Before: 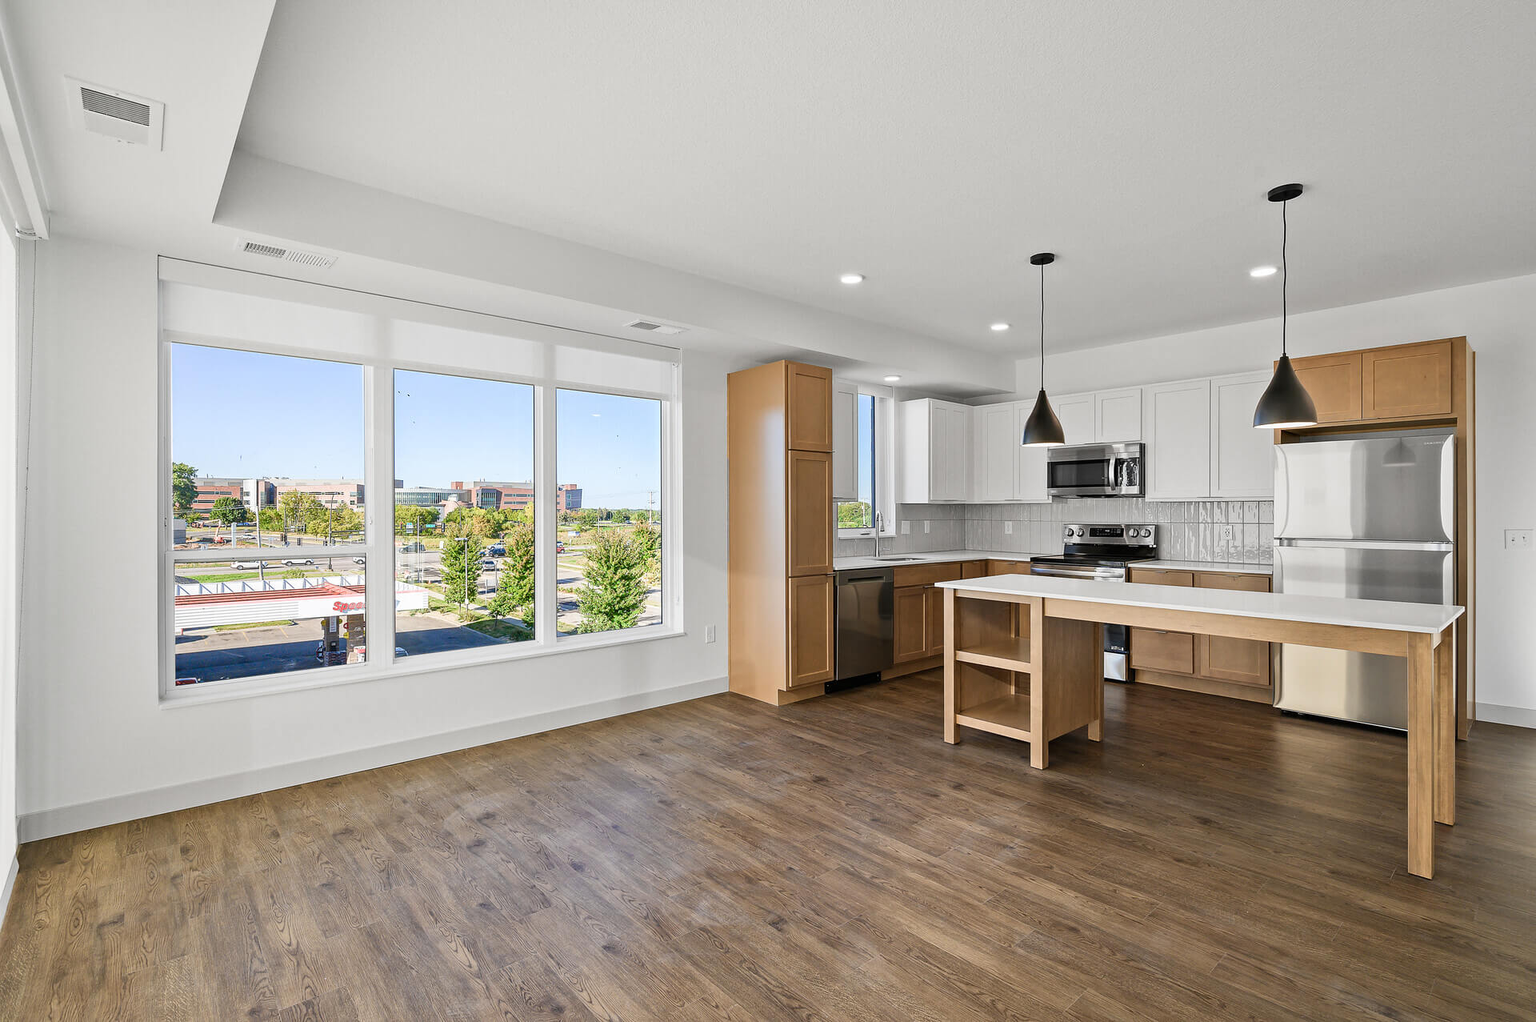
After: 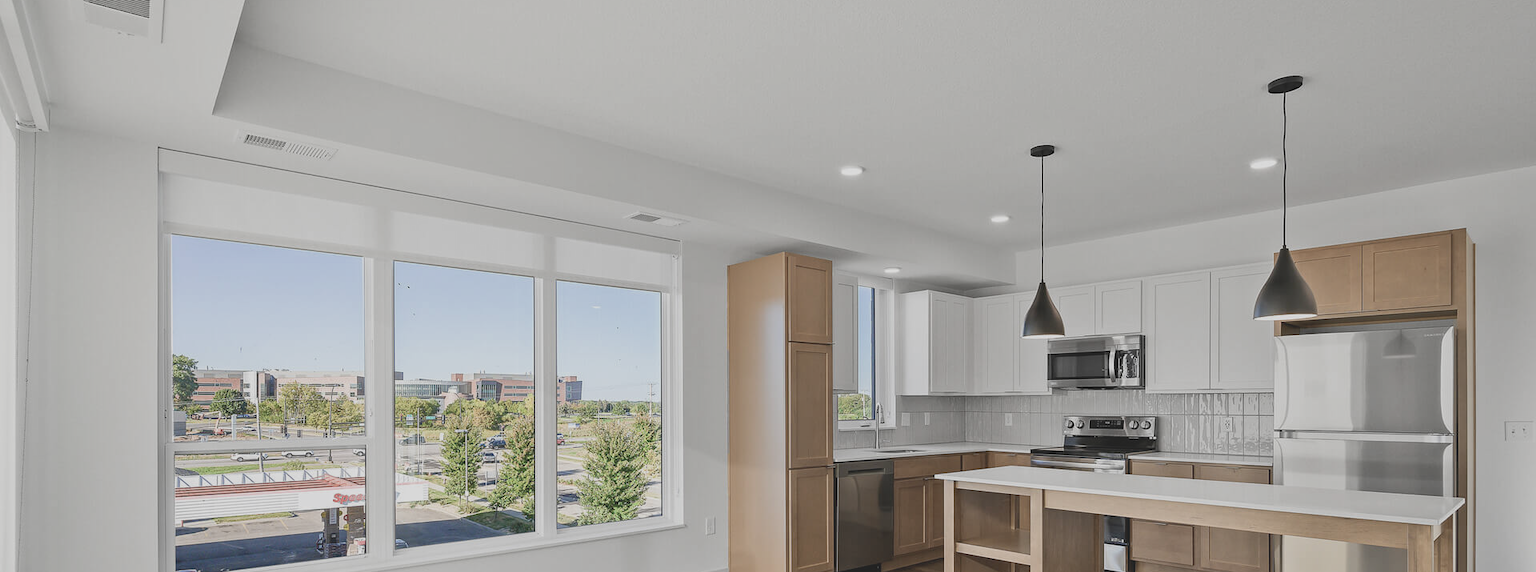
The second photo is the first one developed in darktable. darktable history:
contrast brightness saturation: contrast -0.26, saturation -0.43
crop and rotate: top 10.605%, bottom 33.274%
